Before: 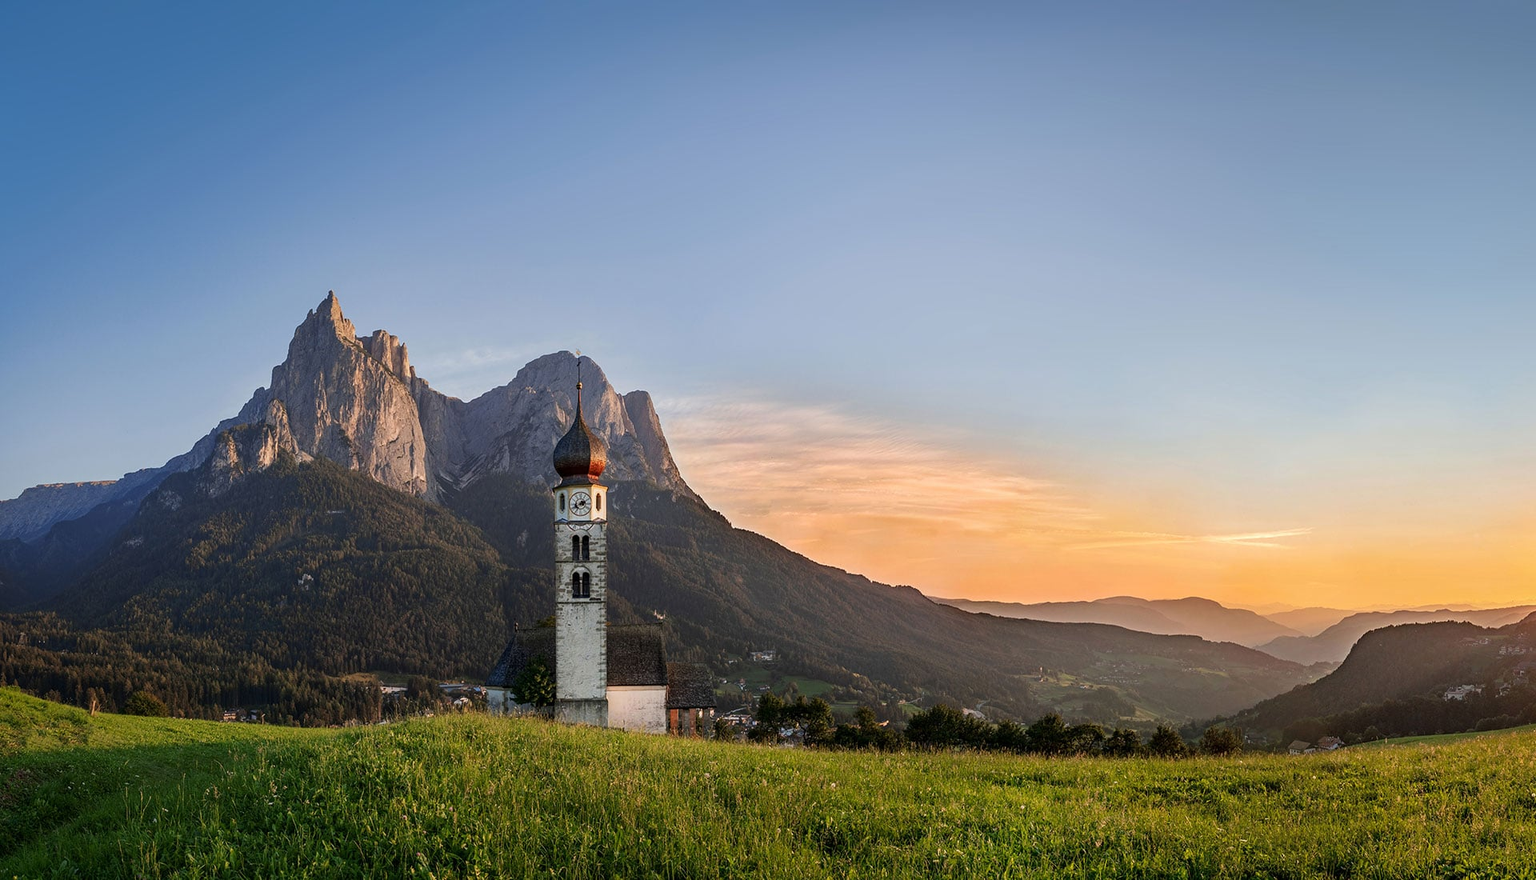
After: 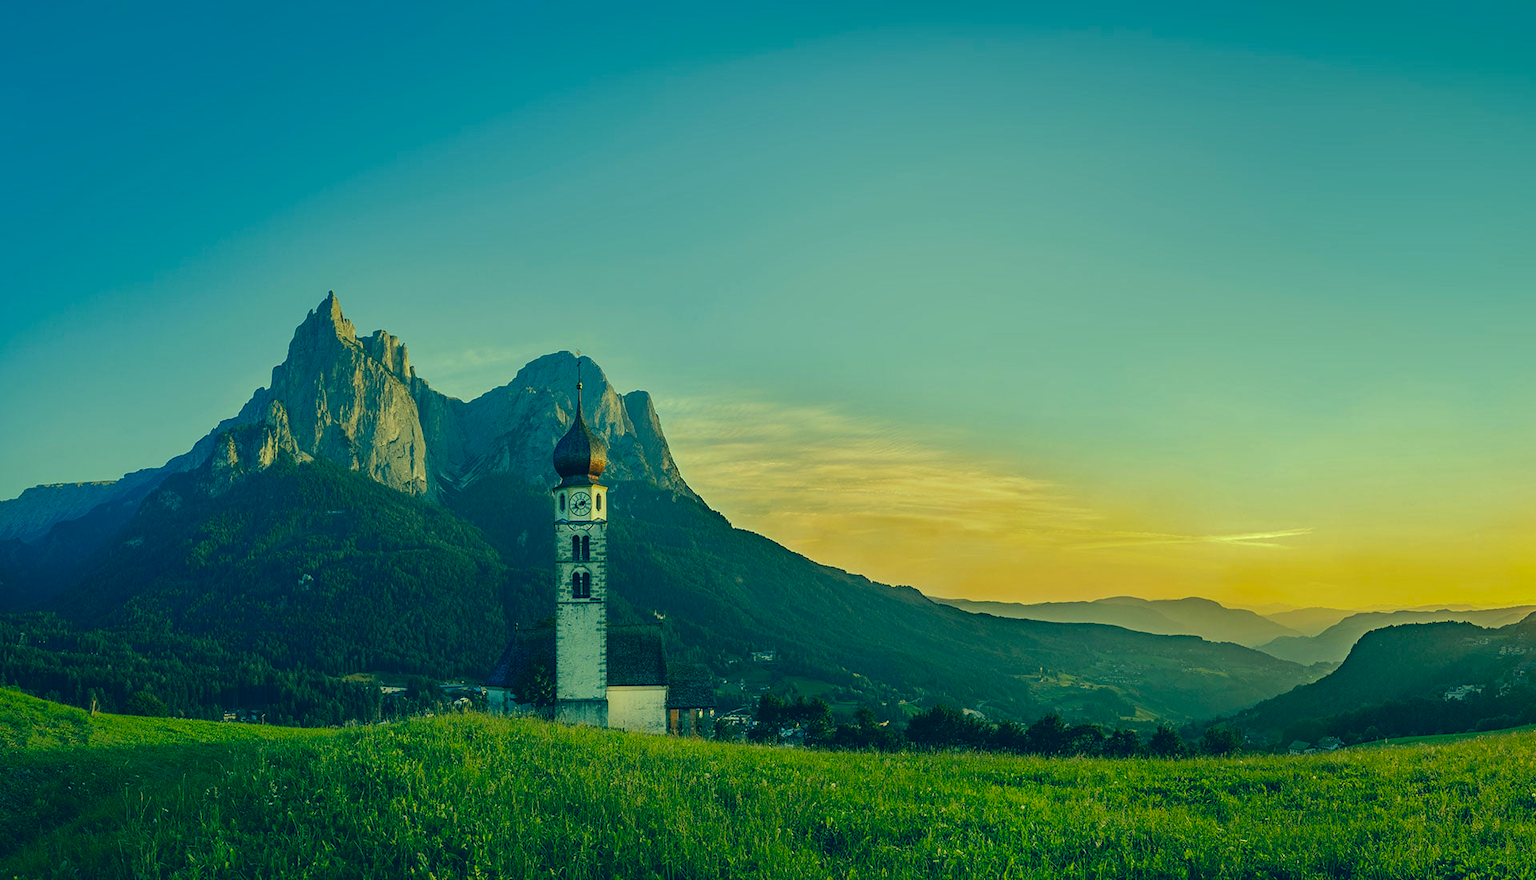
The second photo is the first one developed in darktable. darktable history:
rgb curve: curves: ch0 [(0, 0) (0.175, 0.154) (0.785, 0.663) (1, 1)]
color correction: highlights a* -15.58, highlights b* 40, shadows a* -40, shadows b* -26.18
